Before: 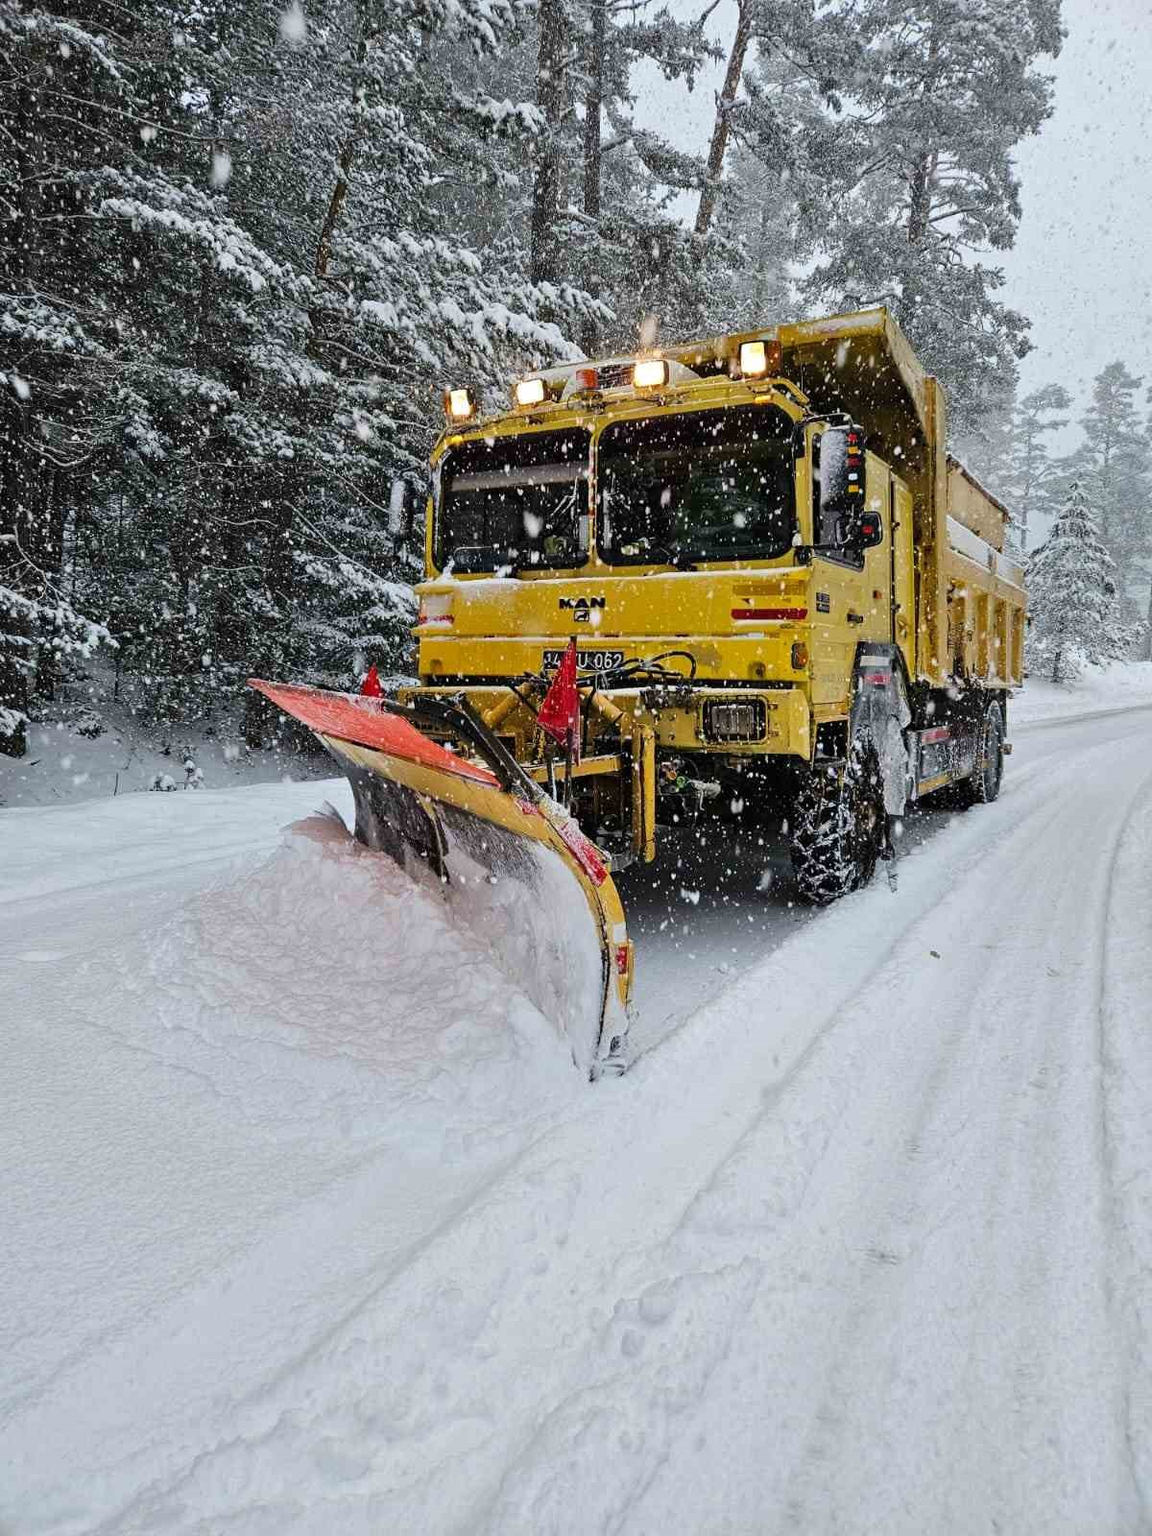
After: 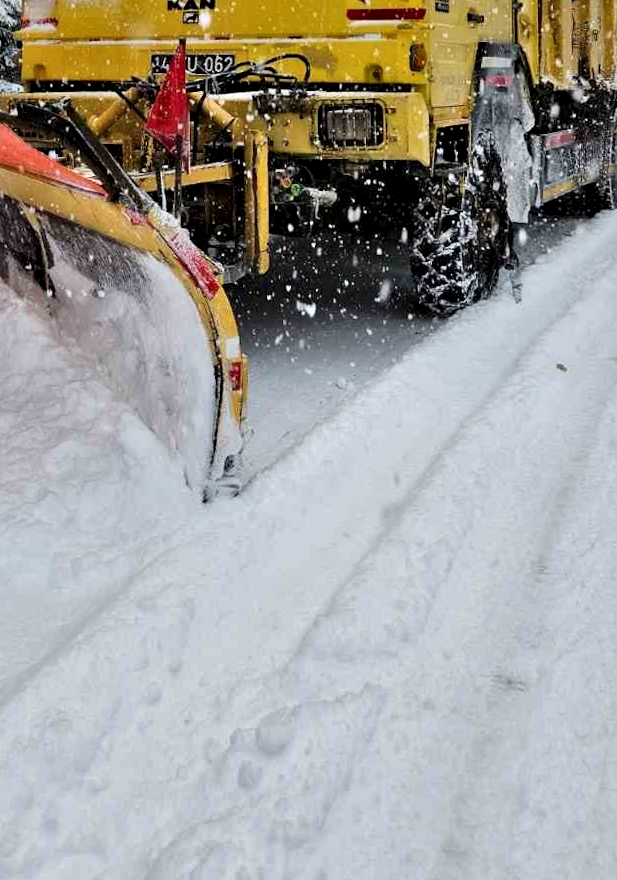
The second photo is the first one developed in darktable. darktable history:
contrast equalizer: y [[0.514, 0.573, 0.581, 0.508, 0.5, 0.5], [0.5 ×6], [0.5 ×6], [0 ×6], [0 ×6]]
rotate and perspective: rotation -0.45°, automatic cropping original format, crop left 0.008, crop right 0.992, crop top 0.012, crop bottom 0.988
crop: left 34.479%, top 38.822%, right 13.718%, bottom 5.172%
